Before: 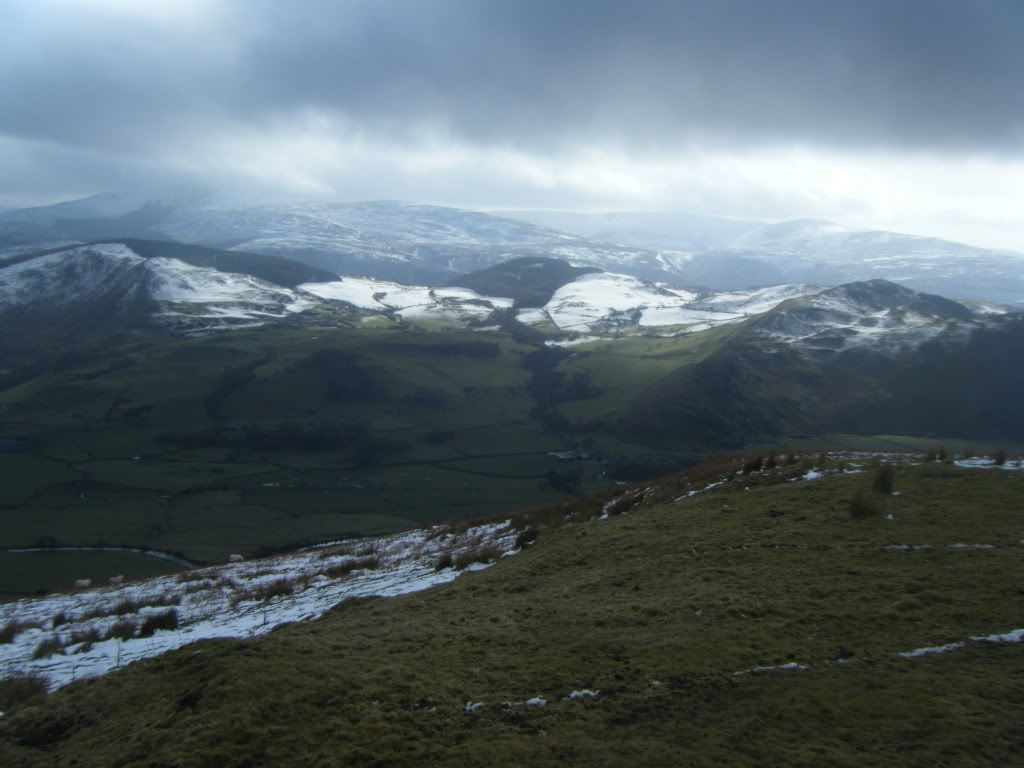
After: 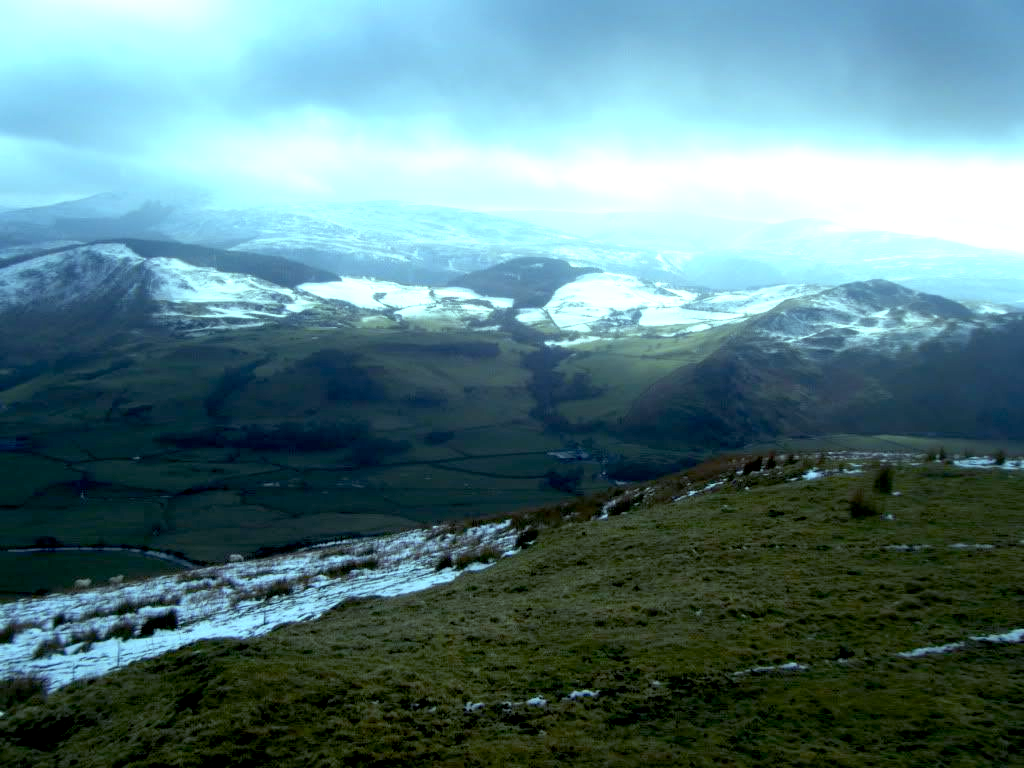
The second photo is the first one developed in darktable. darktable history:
exposure: black level correction 0.012, exposure 0.7 EV, compensate exposure bias true, compensate highlight preservation false
color balance: mode lift, gamma, gain (sRGB), lift [0.997, 0.979, 1.021, 1.011], gamma [1, 1.084, 0.916, 0.998], gain [1, 0.87, 1.13, 1.101], contrast 4.55%, contrast fulcrum 38.24%, output saturation 104.09%
